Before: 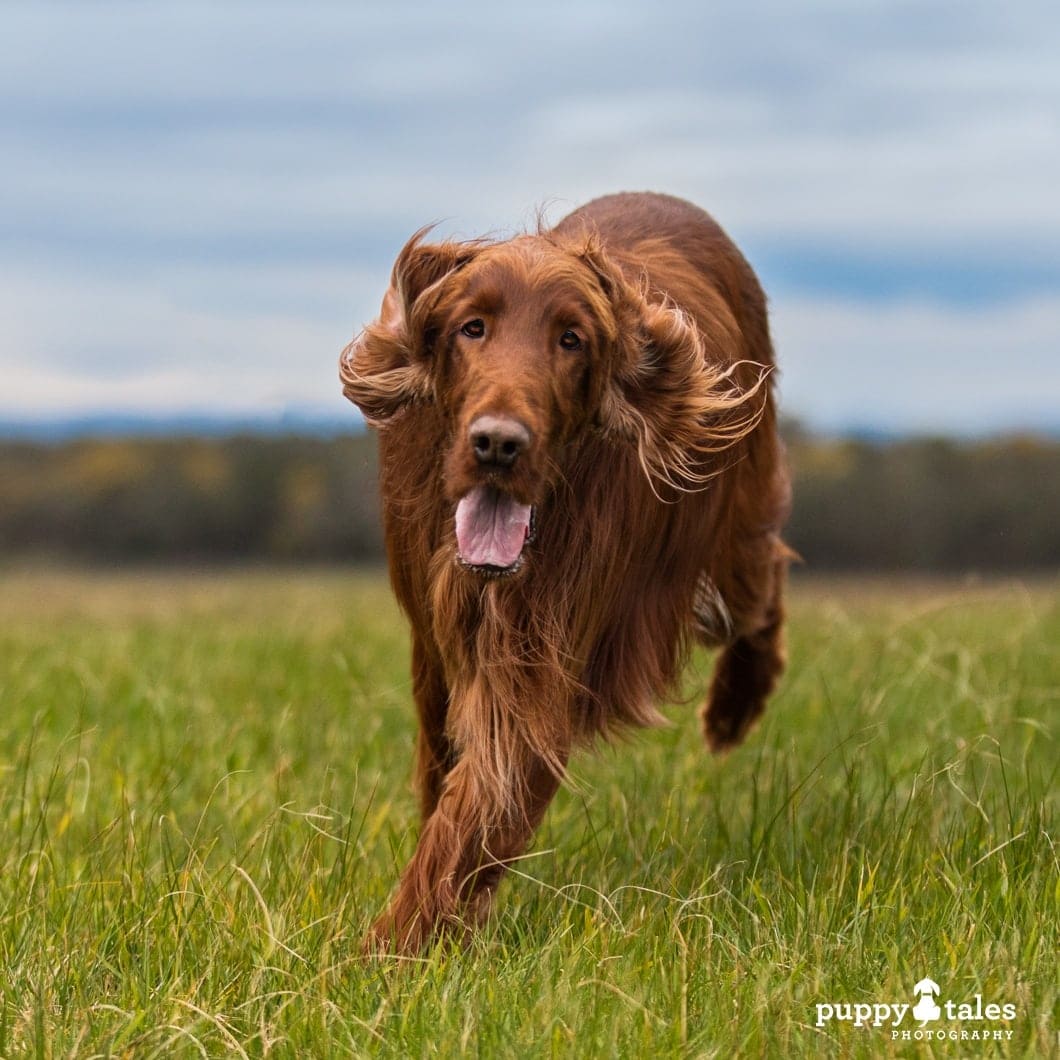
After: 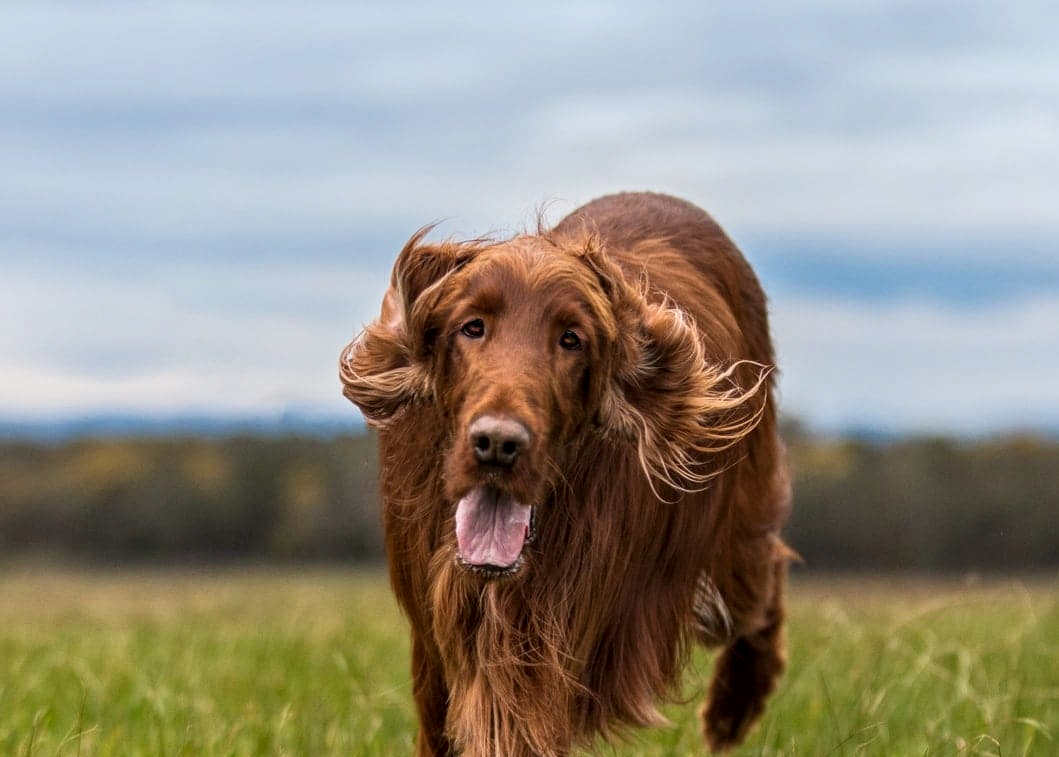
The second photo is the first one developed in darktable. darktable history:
crop: bottom 28.576%
local contrast: on, module defaults
shadows and highlights: shadows 0, highlights 40
